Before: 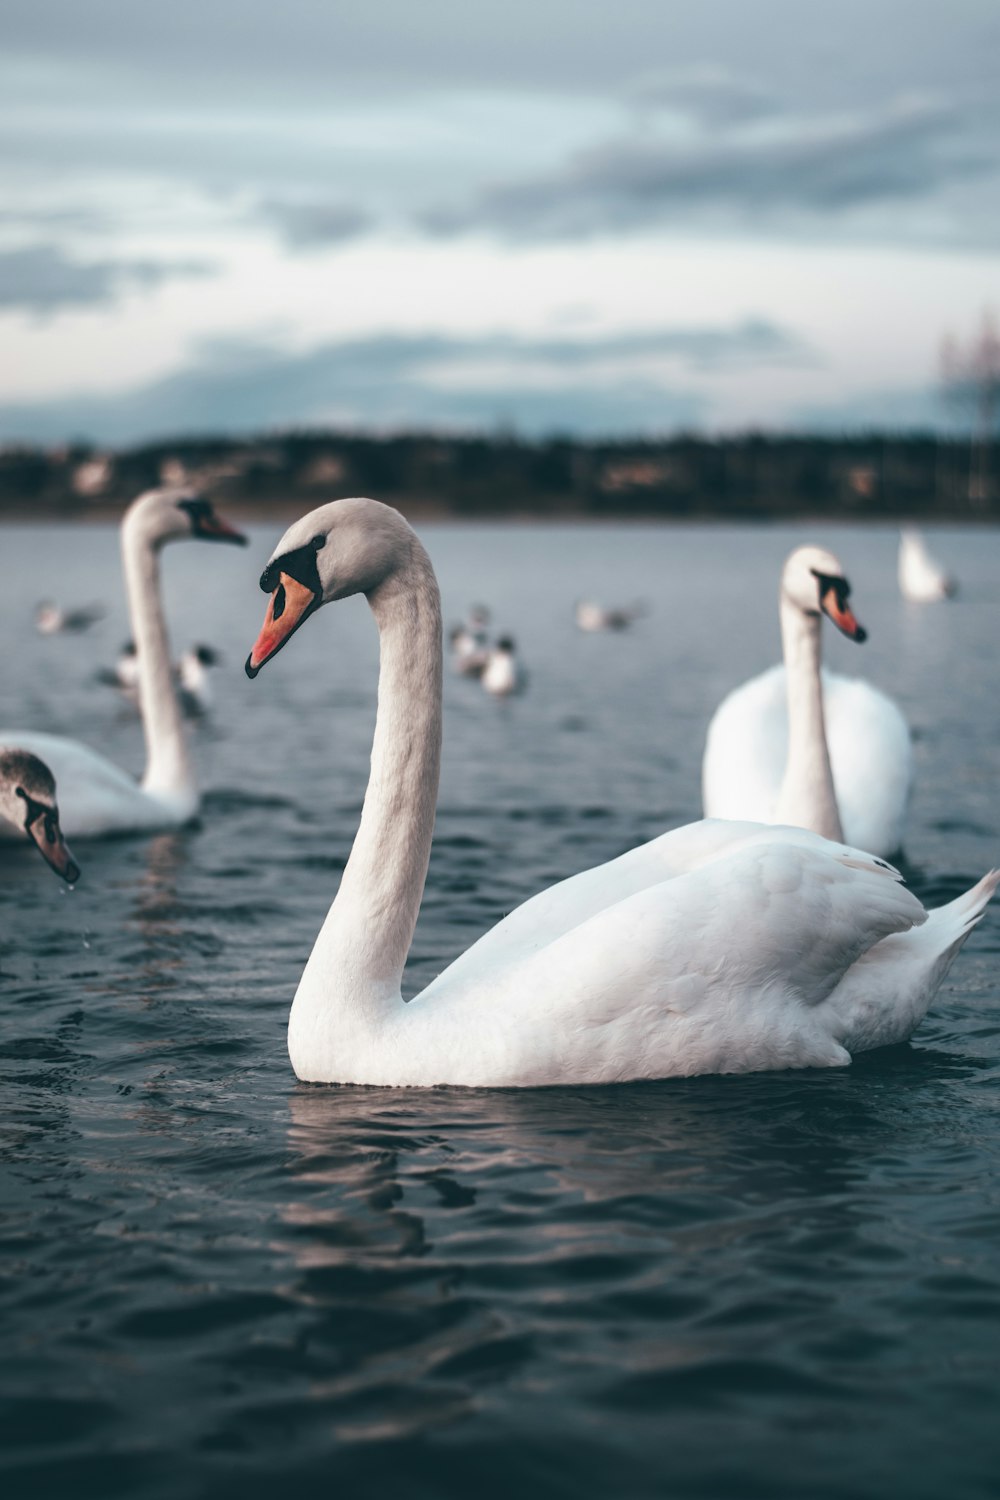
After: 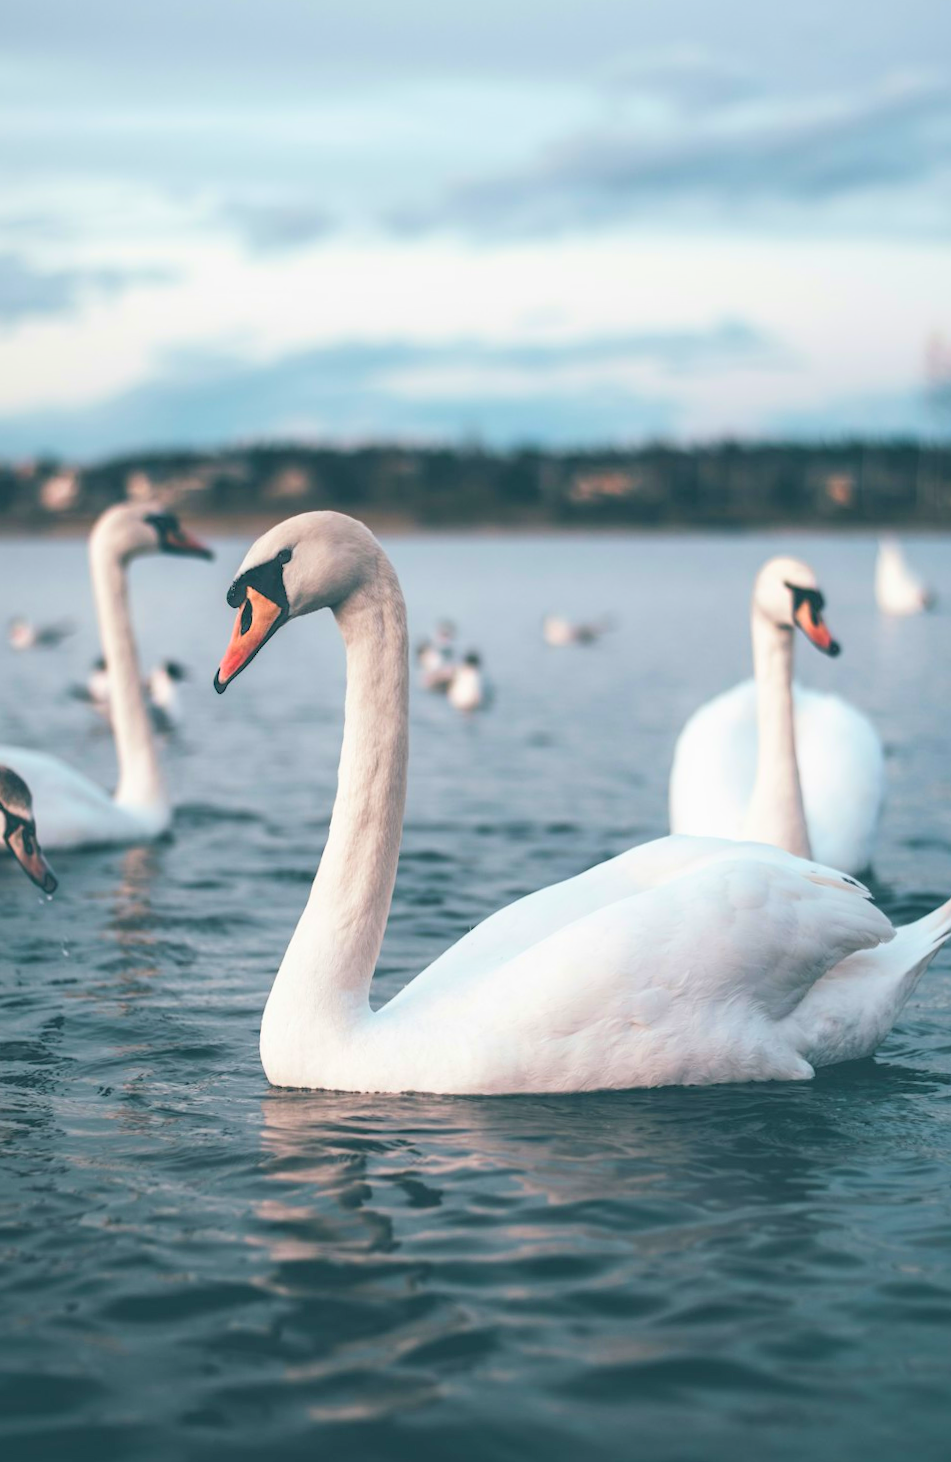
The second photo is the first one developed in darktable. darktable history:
rotate and perspective: rotation 0.074°, lens shift (vertical) 0.096, lens shift (horizontal) -0.041, crop left 0.043, crop right 0.952, crop top 0.024, crop bottom 0.979
contrast brightness saturation: contrast 0.1, brightness 0.3, saturation 0.14
velvia: on, module defaults
